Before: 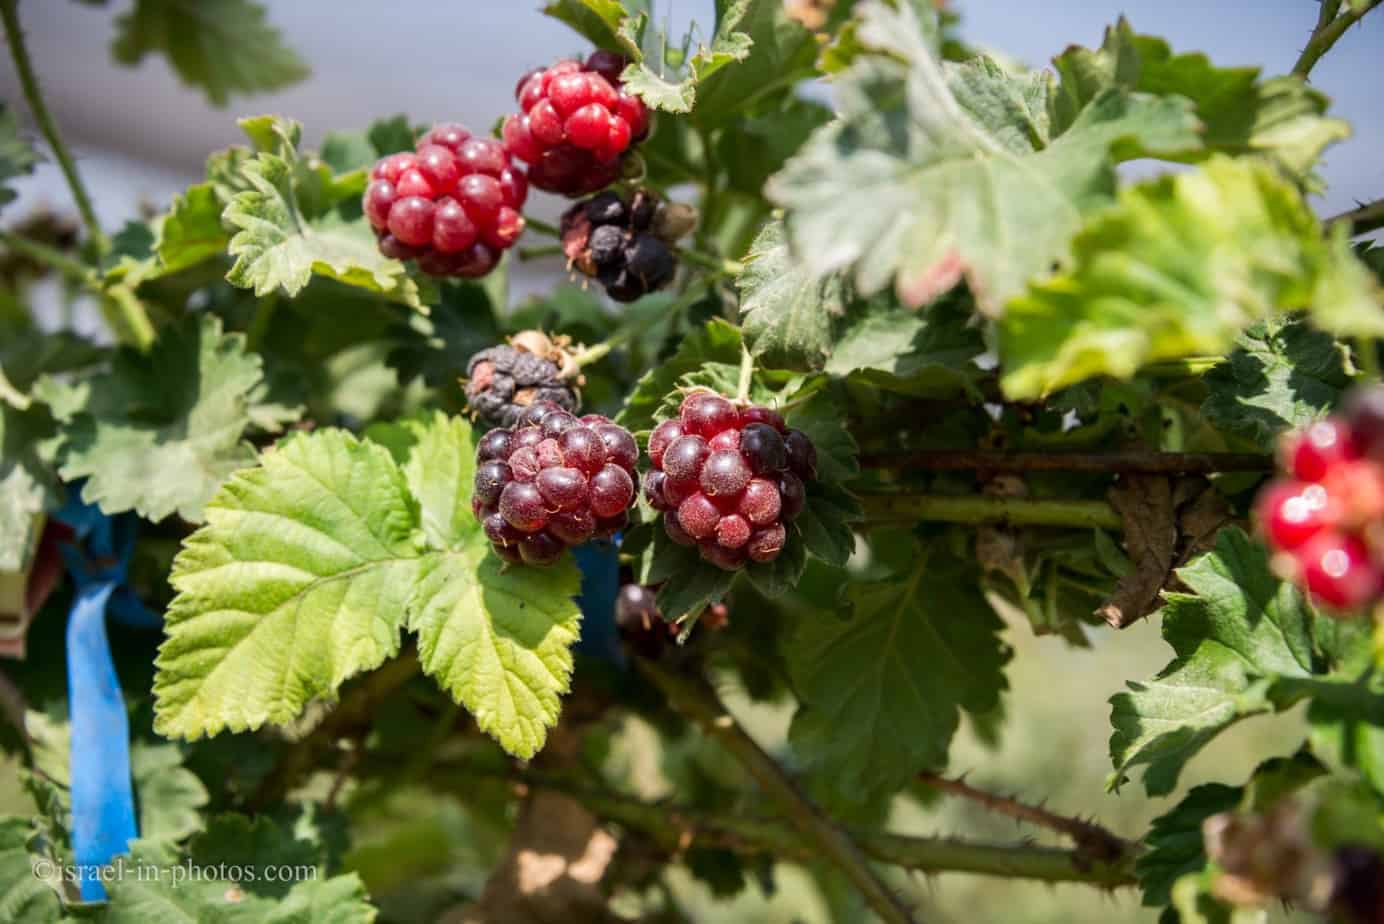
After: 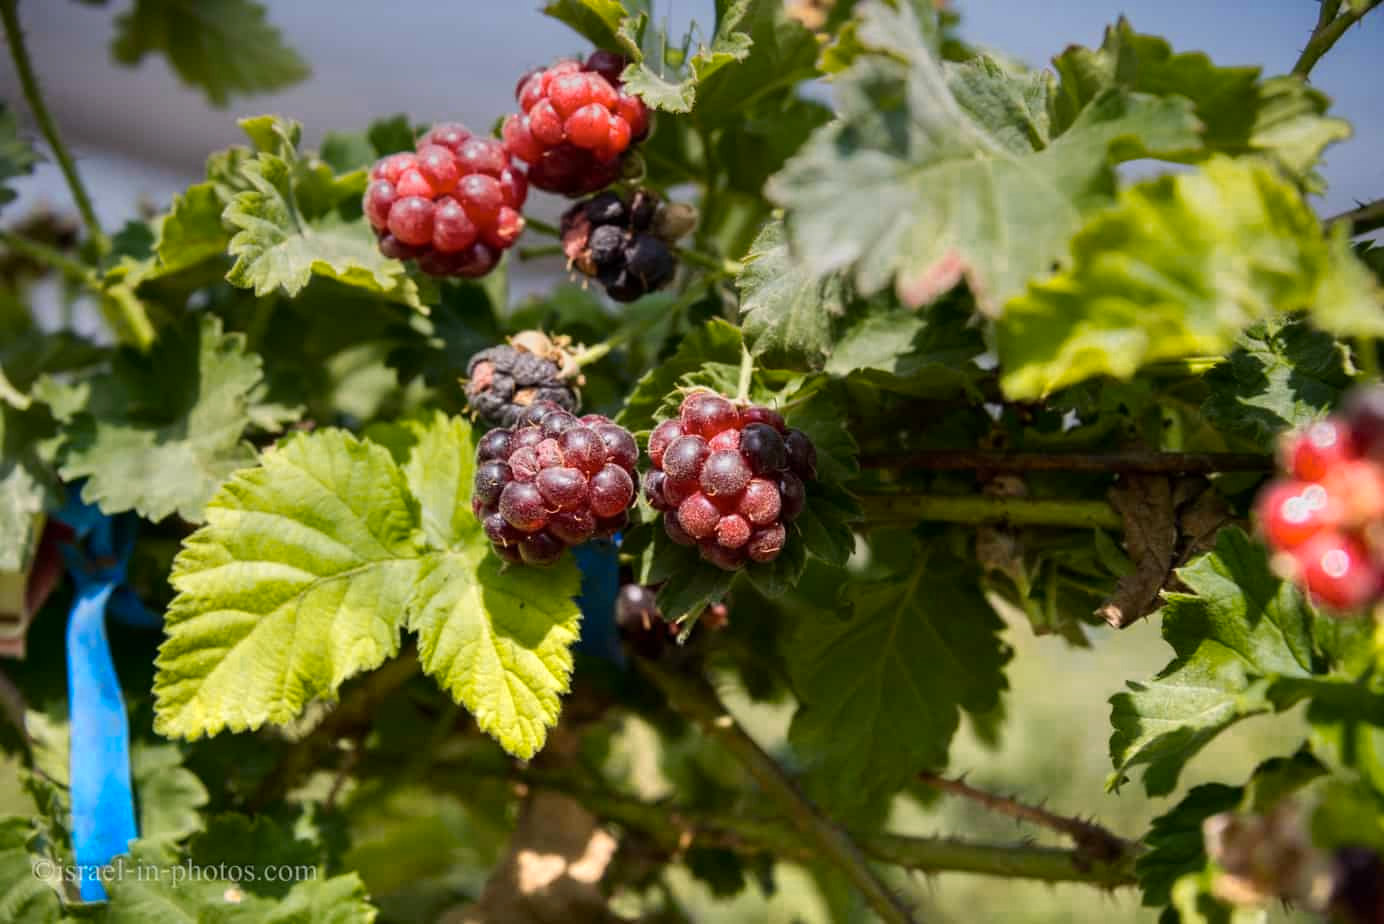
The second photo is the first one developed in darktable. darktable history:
graduated density: rotation -0.352°, offset 57.64
color zones: curves: ch0 [(0.099, 0.624) (0.257, 0.596) (0.384, 0.376) (0.529, 0.492) (0.697, 0.564) (0.768, 0.532) (0.908, 0.644)]; ch1 [(0.112, 0.564) (0.254, 0.612) (0.432, 0.676) (0.592, 0.456) (0.743, 0.684) (0.888, 0.536)]; ch2 [(0.25, 0.5) (0.469, 0.36) (0.75, 0.5)]
